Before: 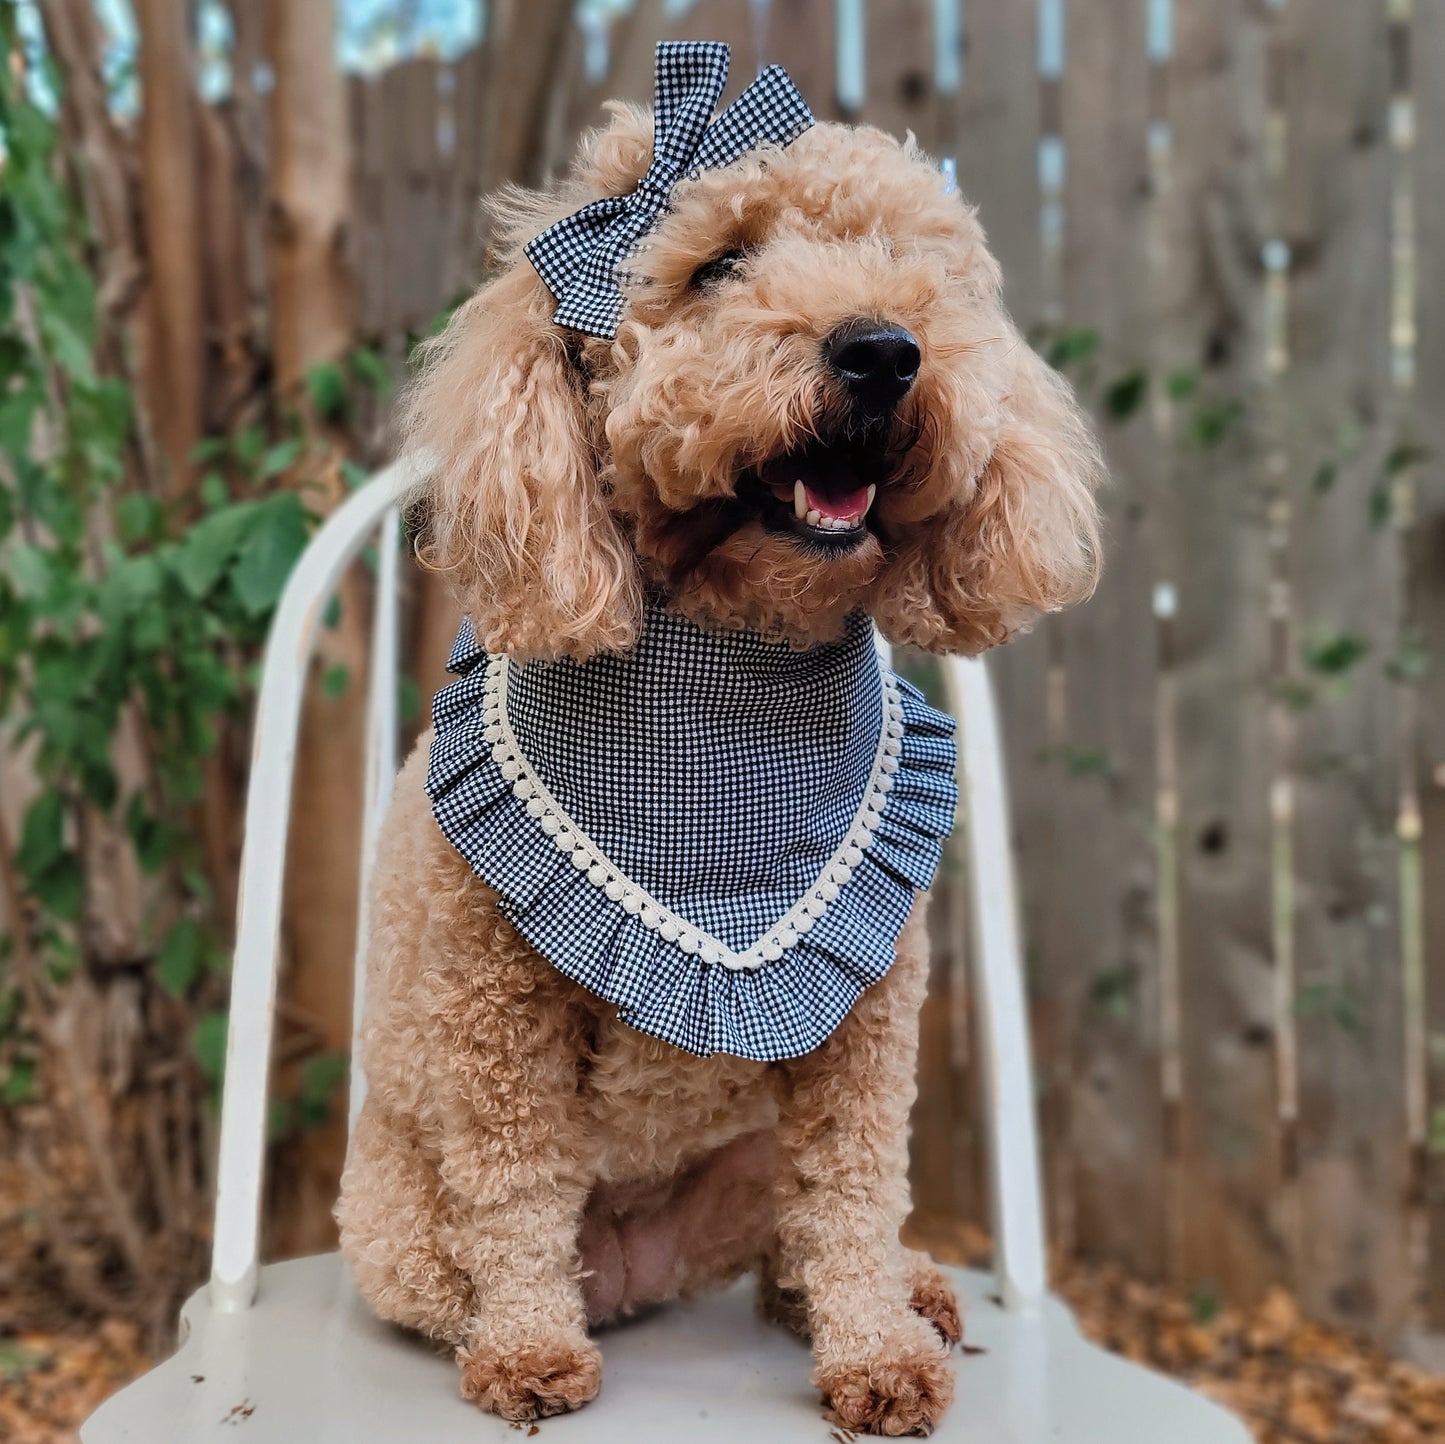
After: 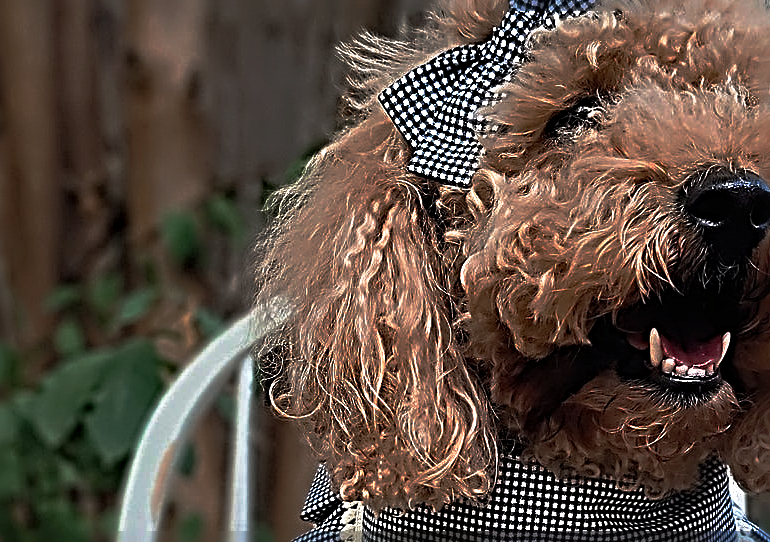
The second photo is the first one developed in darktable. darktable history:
base curve: curves: ch0 [(0, 0) (0.564, 0.291) (0.802, 0.731) (1, 1)], preserve colors none
crop: left 10.098%, top 10.559%, right 36.597%, bottom 51.894%
sharpen: radius 4.026, amount 1.992
